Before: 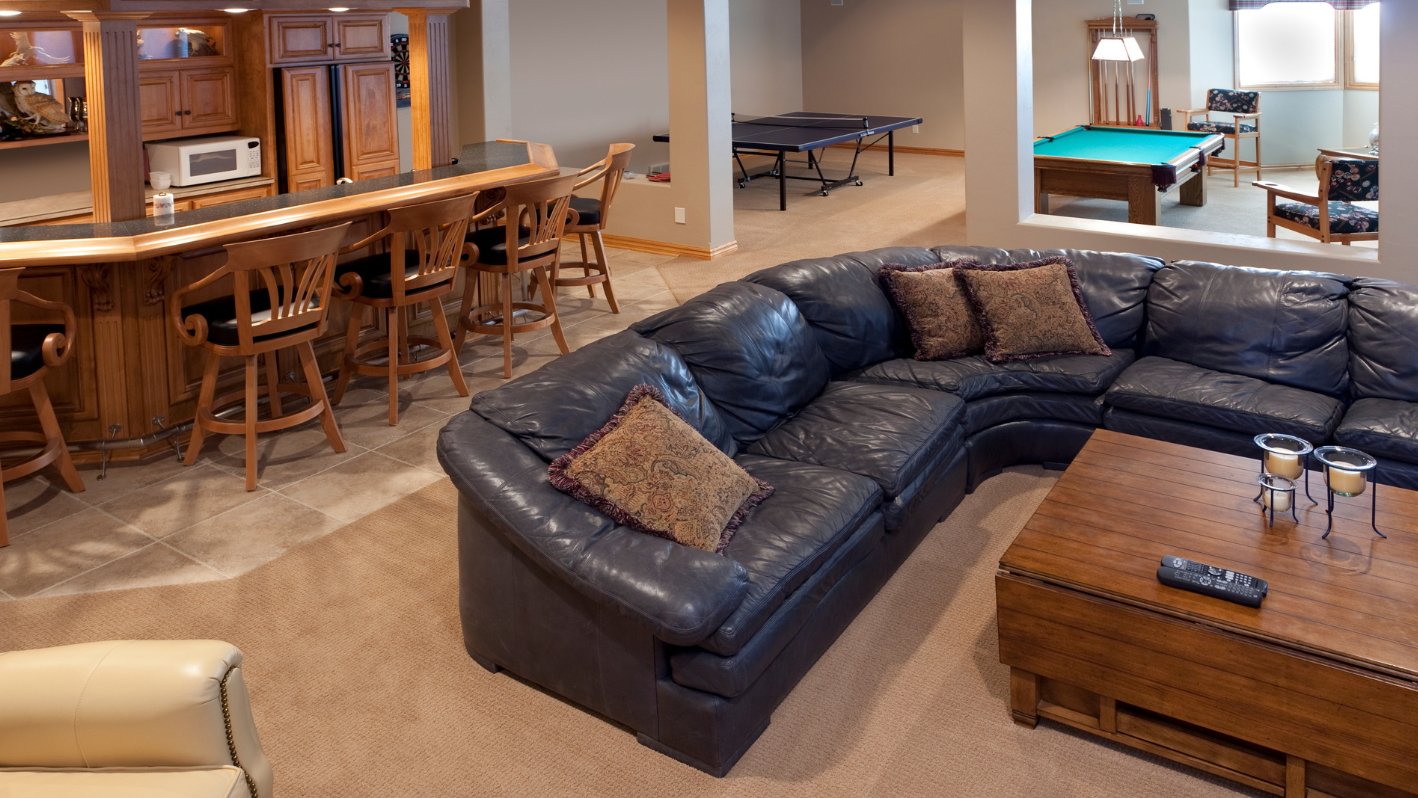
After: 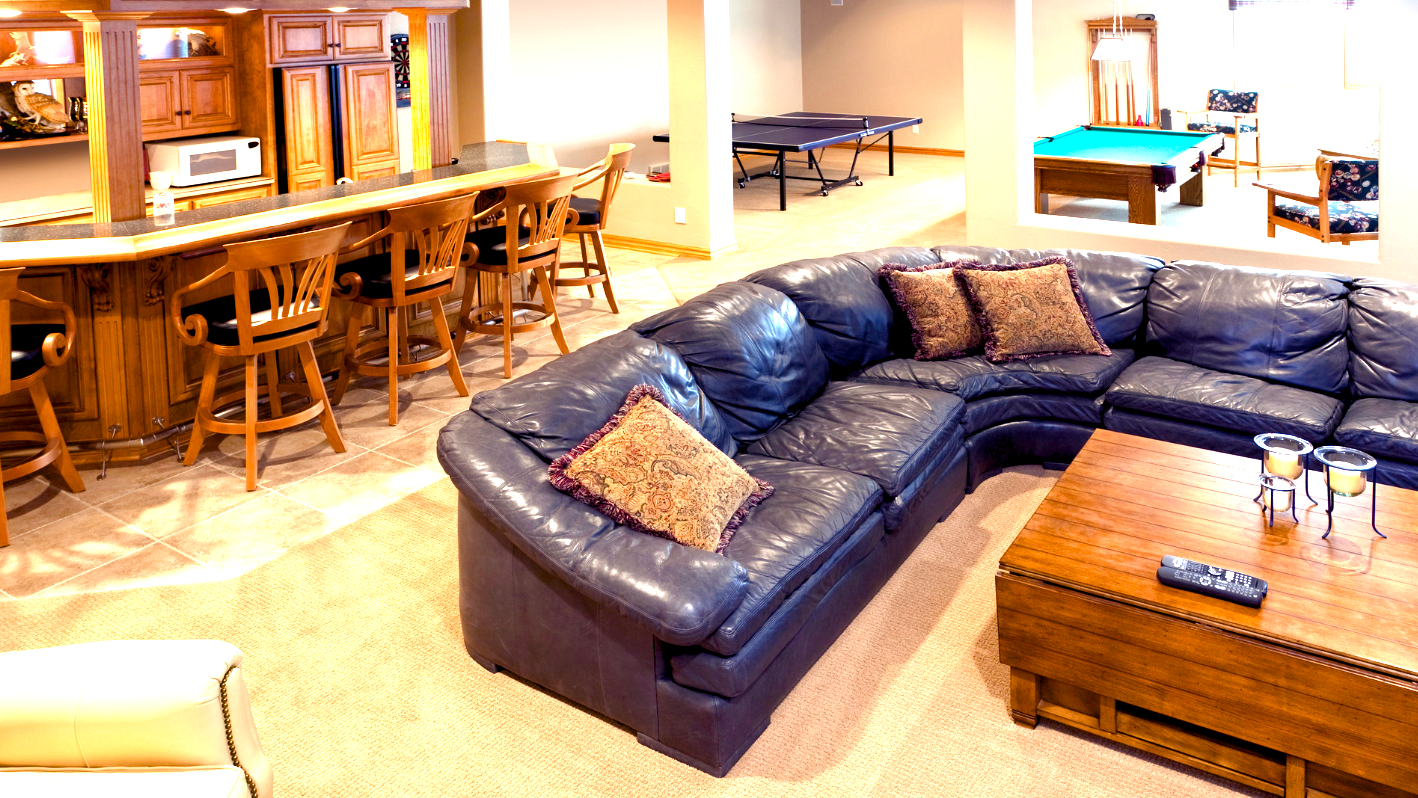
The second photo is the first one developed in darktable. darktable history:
exposure: black level correction 0, exposure 1.45 EV, compensate exposure bias true, compensate highlight preservation false
color balance rgb: shadows lift › luminance -21.66%, shadows lift › chroma 6.57%, shadows lift › hue 270°, power › chroma 0.68%, power › hue 60°, highlights gain › luminance 6.08%, highlights gain › chroma 1.33%, highlights gain › hue 90°, global offset › luminance -0.87%, perceptual saturation grading › global saturation 26.86%, perceptual saturation grading › highlights -28.39%, perceptual saturation grading › mid-tones 15.22%, perceptual saturation grading › shadows 33.98%, perceptual brilliance grading › highlights 10%, perceptual brilliance grading › mid-tones 5%
